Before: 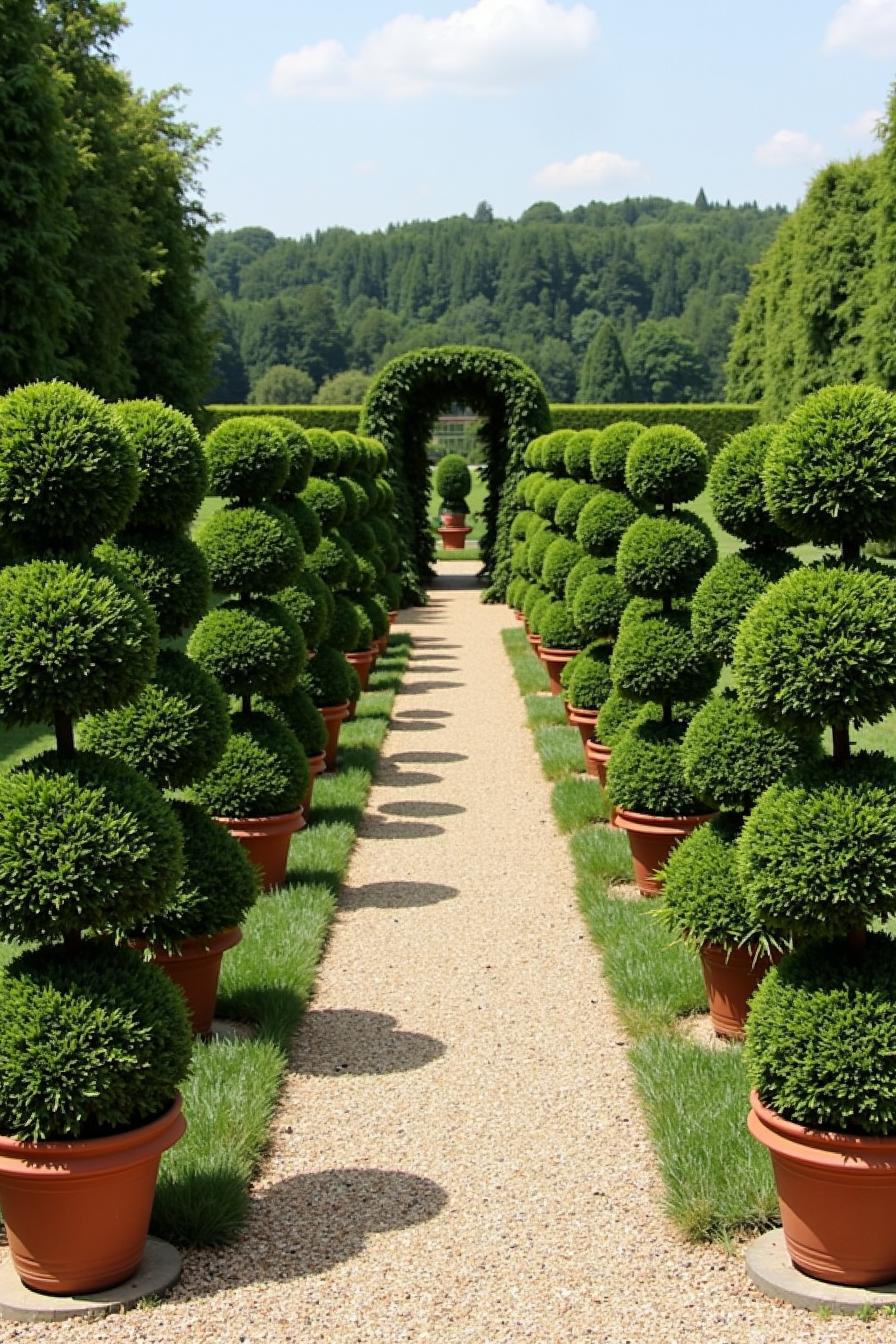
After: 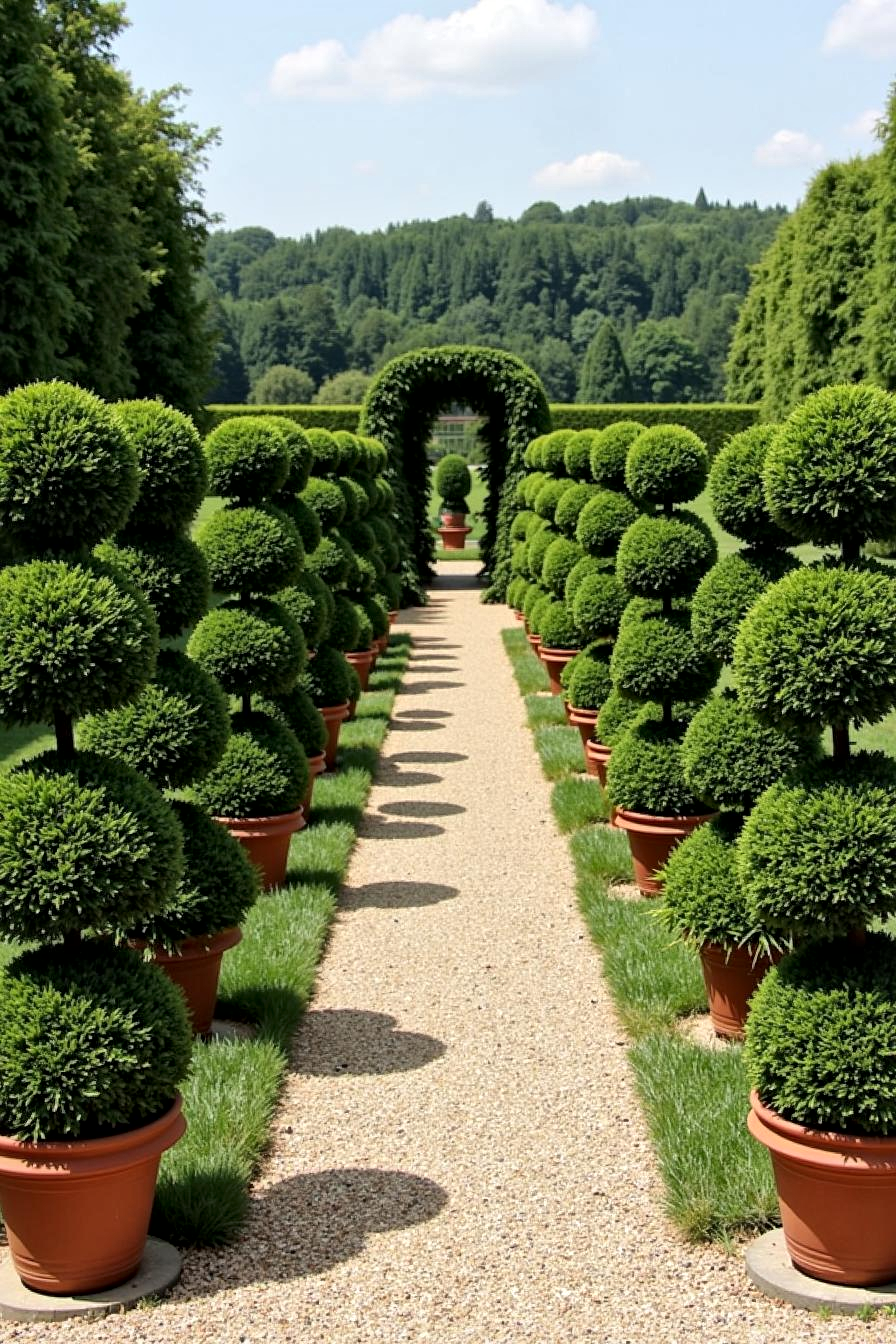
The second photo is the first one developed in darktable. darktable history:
local contrast: mode bilateral grid, contrast 19, coarseness 20, detail 150%, midtone range 0.2
